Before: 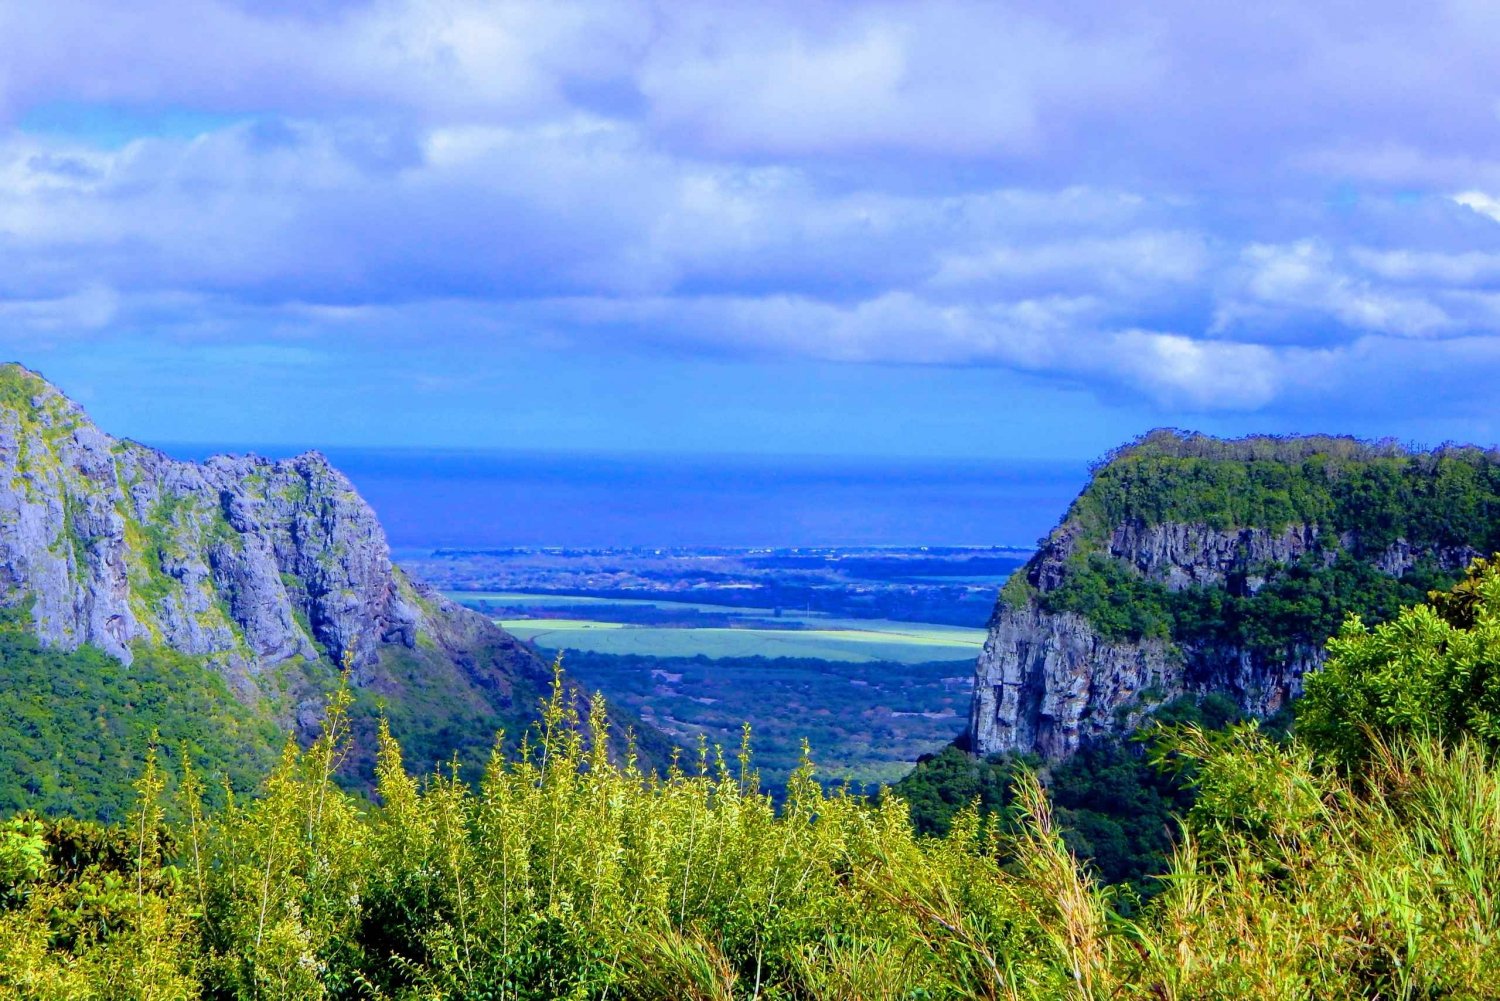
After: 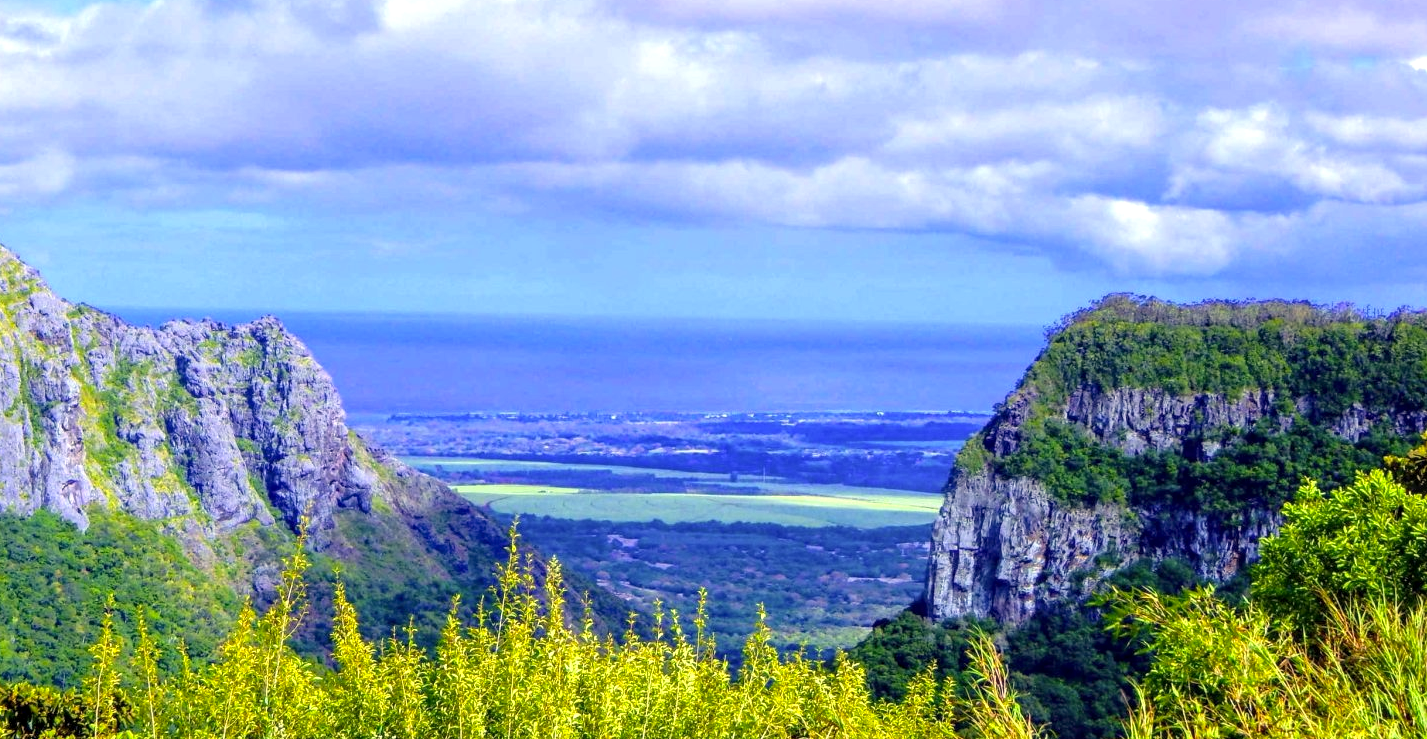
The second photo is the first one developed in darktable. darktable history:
exposure: exposure 0.495 EV, compensate exposure bias true, compensate highlight preservation false
color calibration: illuminant same as pipeline (D50), adaptation XYZ, x 0.346, y 0.357, temperature 5014.58 K
color correction: highlights a* 1.35, highlights b* 17.84
local contrast: on, module defaults
crop and rotate: left 2.962%, top 13.559%, right 1.868%, bottom 12.589%
